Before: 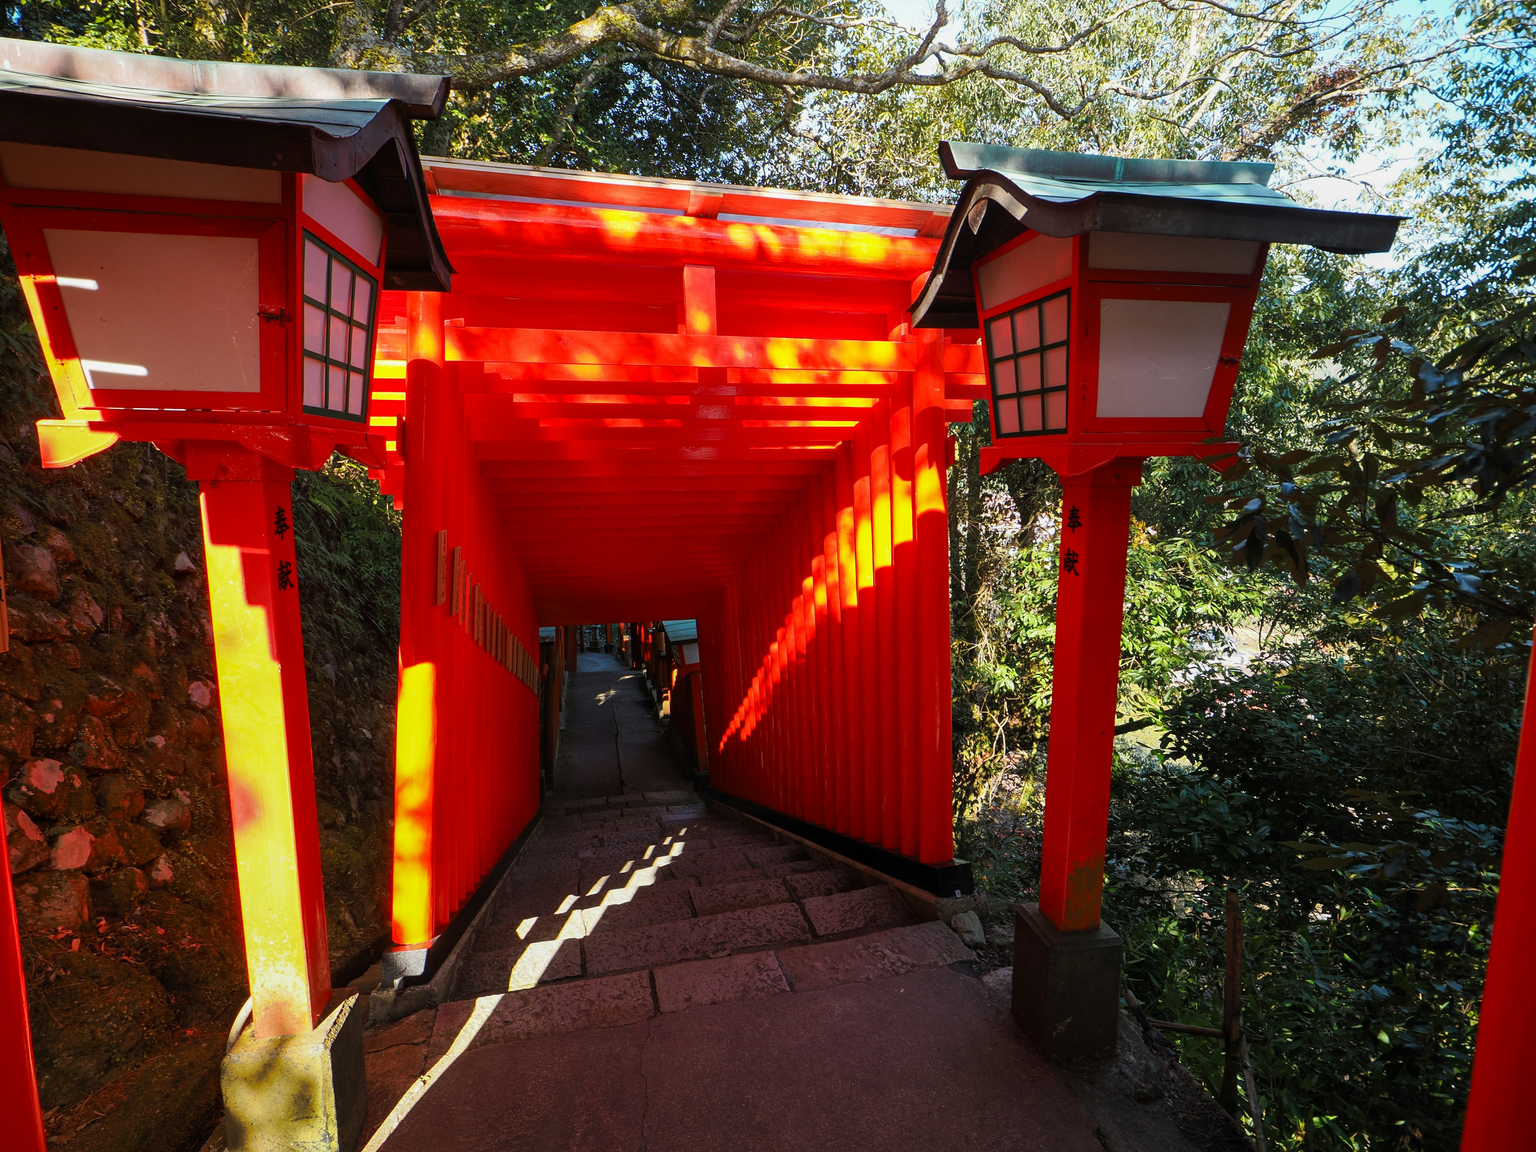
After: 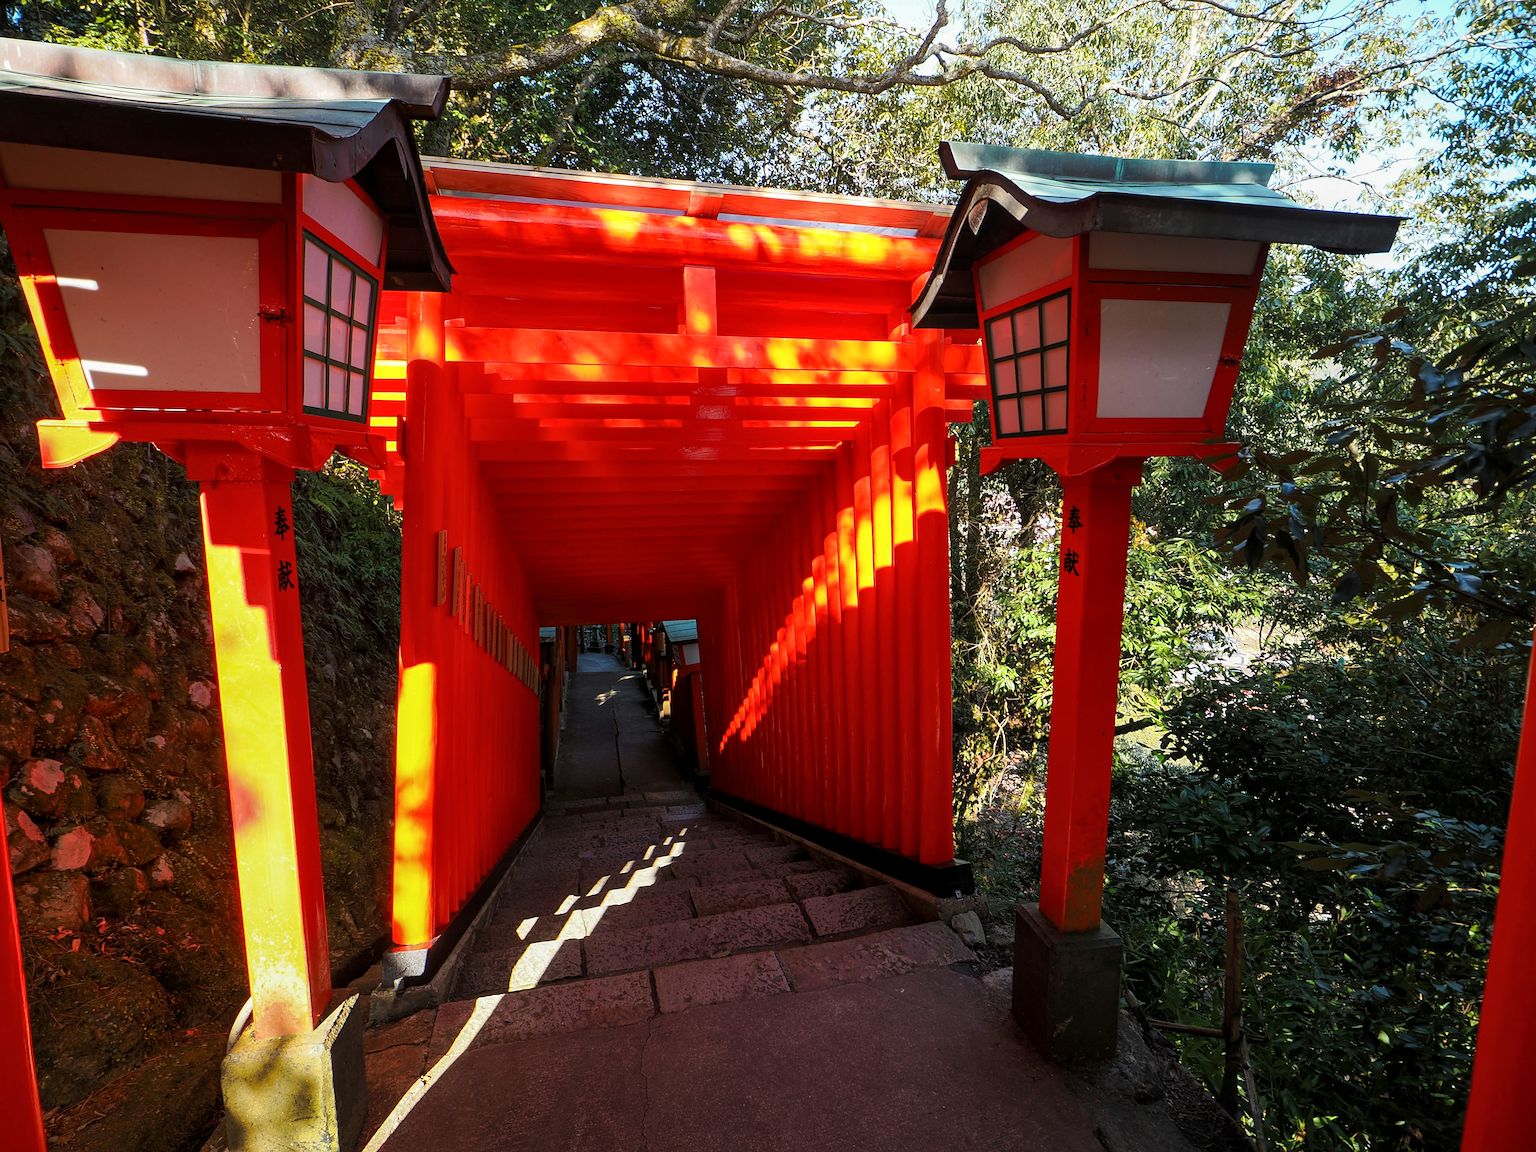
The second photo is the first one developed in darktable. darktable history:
exposure: compensate exposure bias true, compensate highlight preservation false
sharpen: amount 0.215
local contrast: highlights 107%, shadows 98%, detail 120%, midtone range 0.2
